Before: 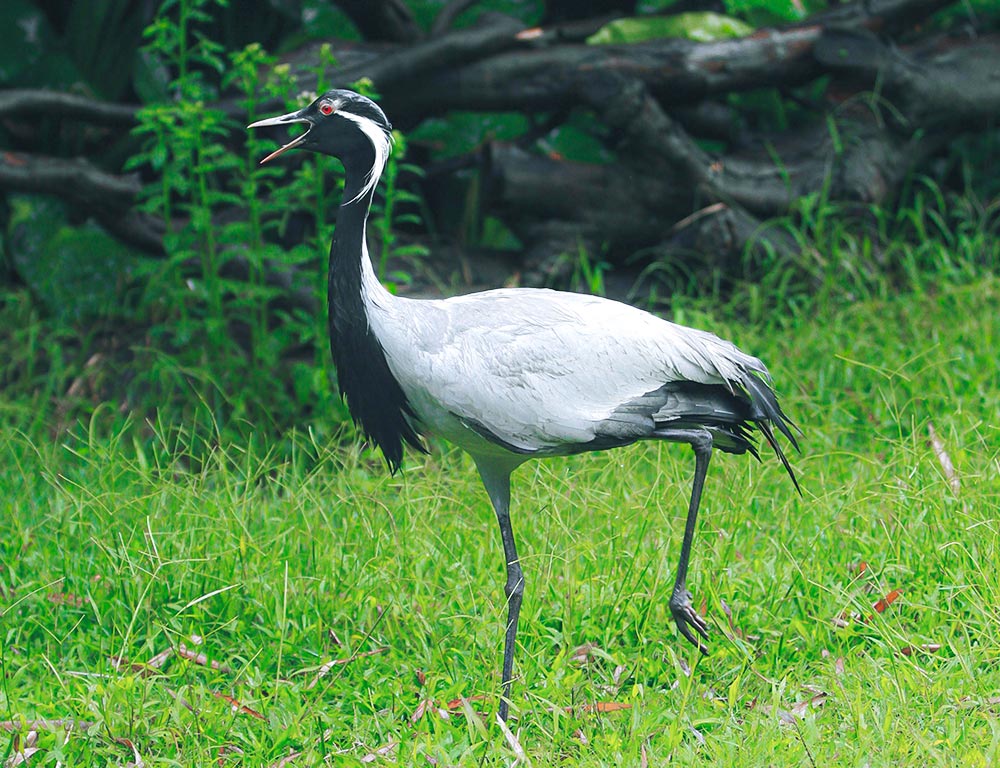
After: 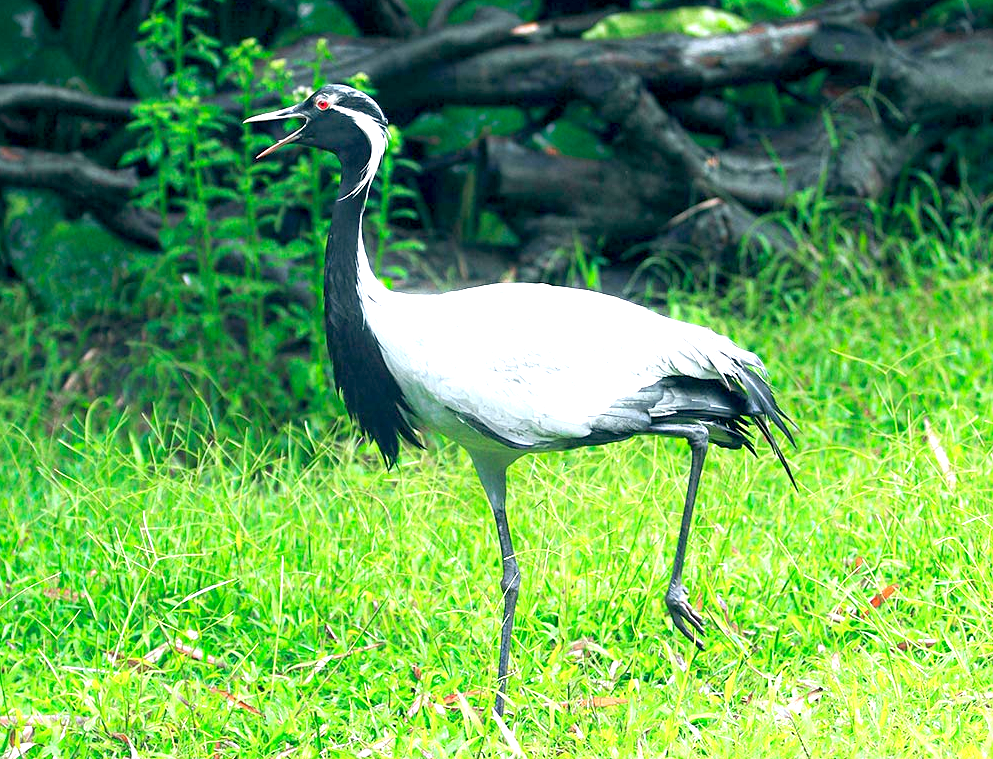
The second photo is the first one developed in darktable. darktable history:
crop: left 0.457%, top 0.697%, right 0.188%, bottom 0.455%
exposure: black level correction 0.011, exposure 1.079 EV, compensate highlight preservation false
